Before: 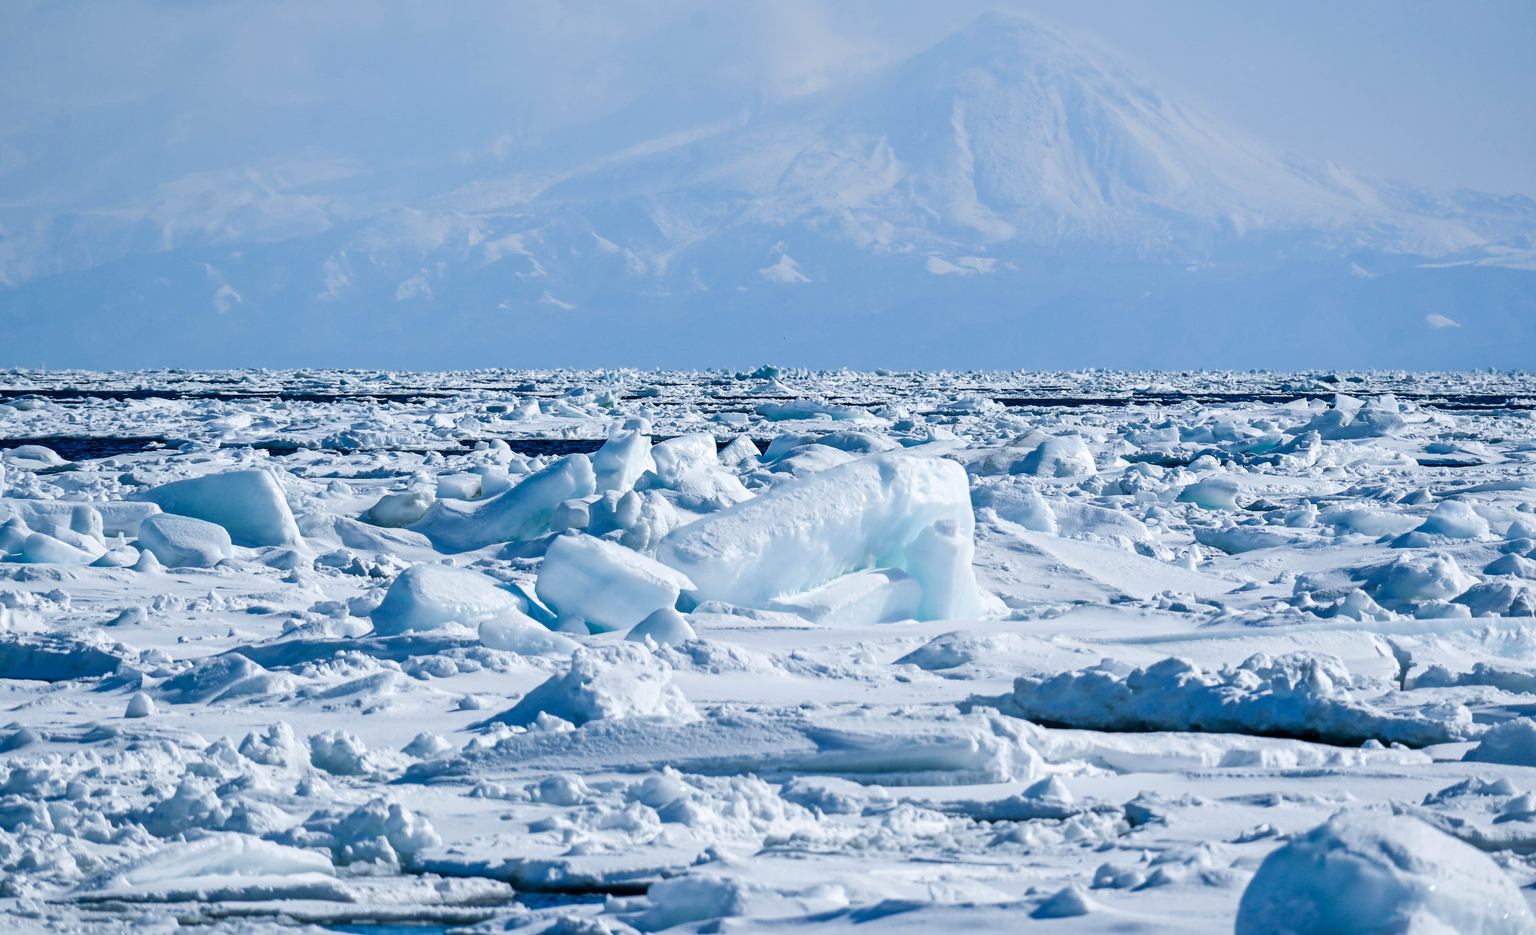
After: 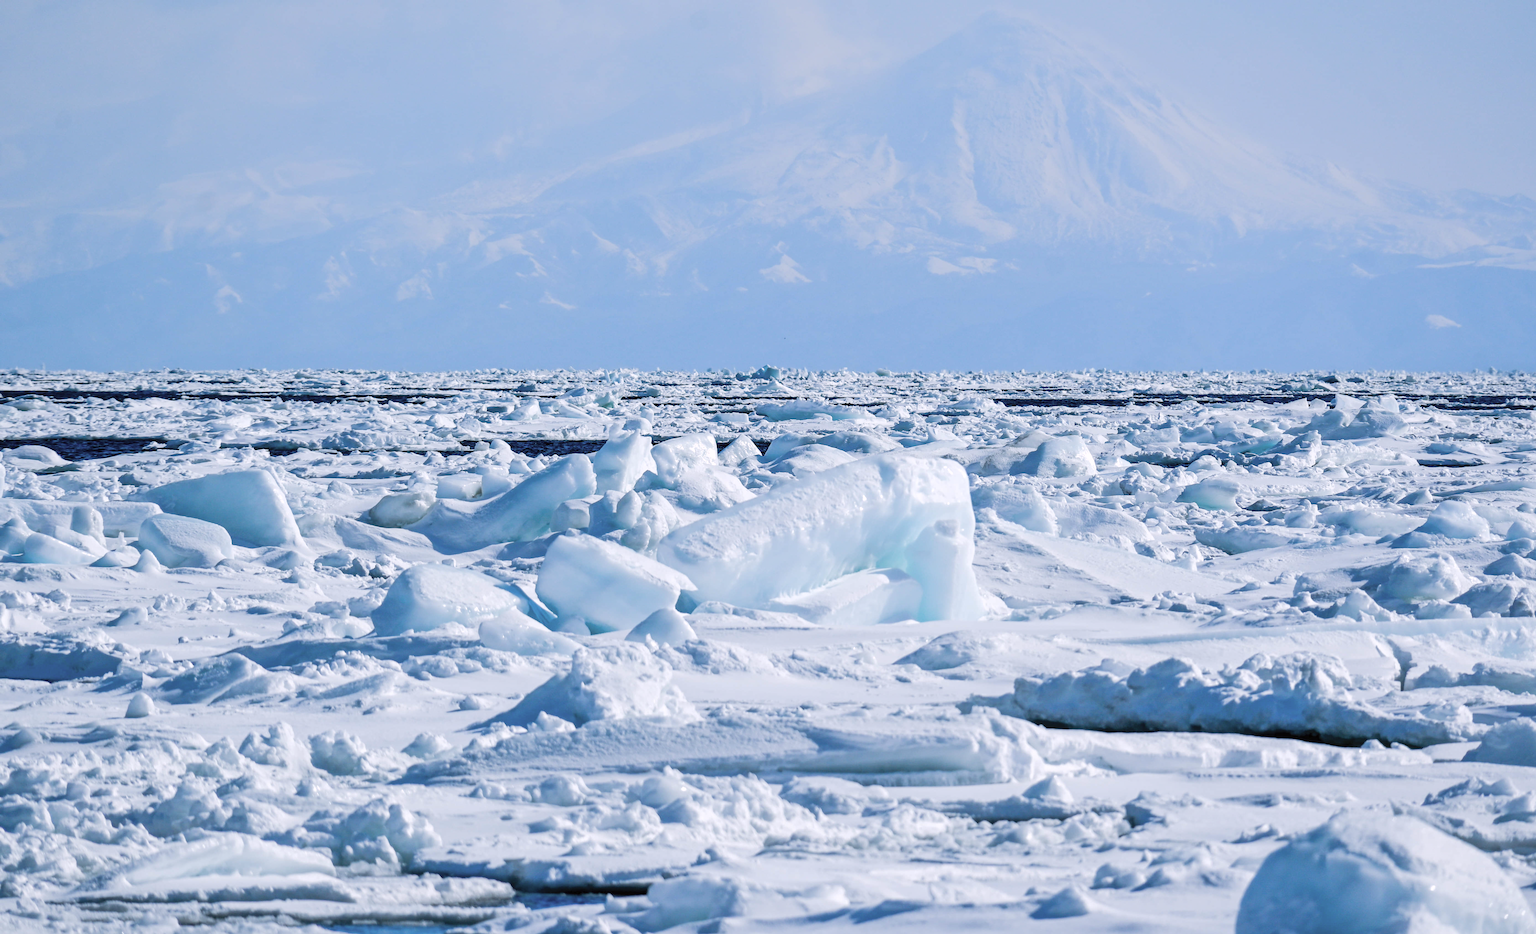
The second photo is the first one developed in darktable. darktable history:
color correction: highlights a* 3.12, highlights b* -1.55, shadows a* -0.101, shadows b* 2.52, saturation 0.98
rgb curve: curves: ch0 [(0, 0) (0.175, 0.154) (0.785, 0.663) (1, 1)]
contrast brightness saturation: contrast 0.14, brightness 0.21
